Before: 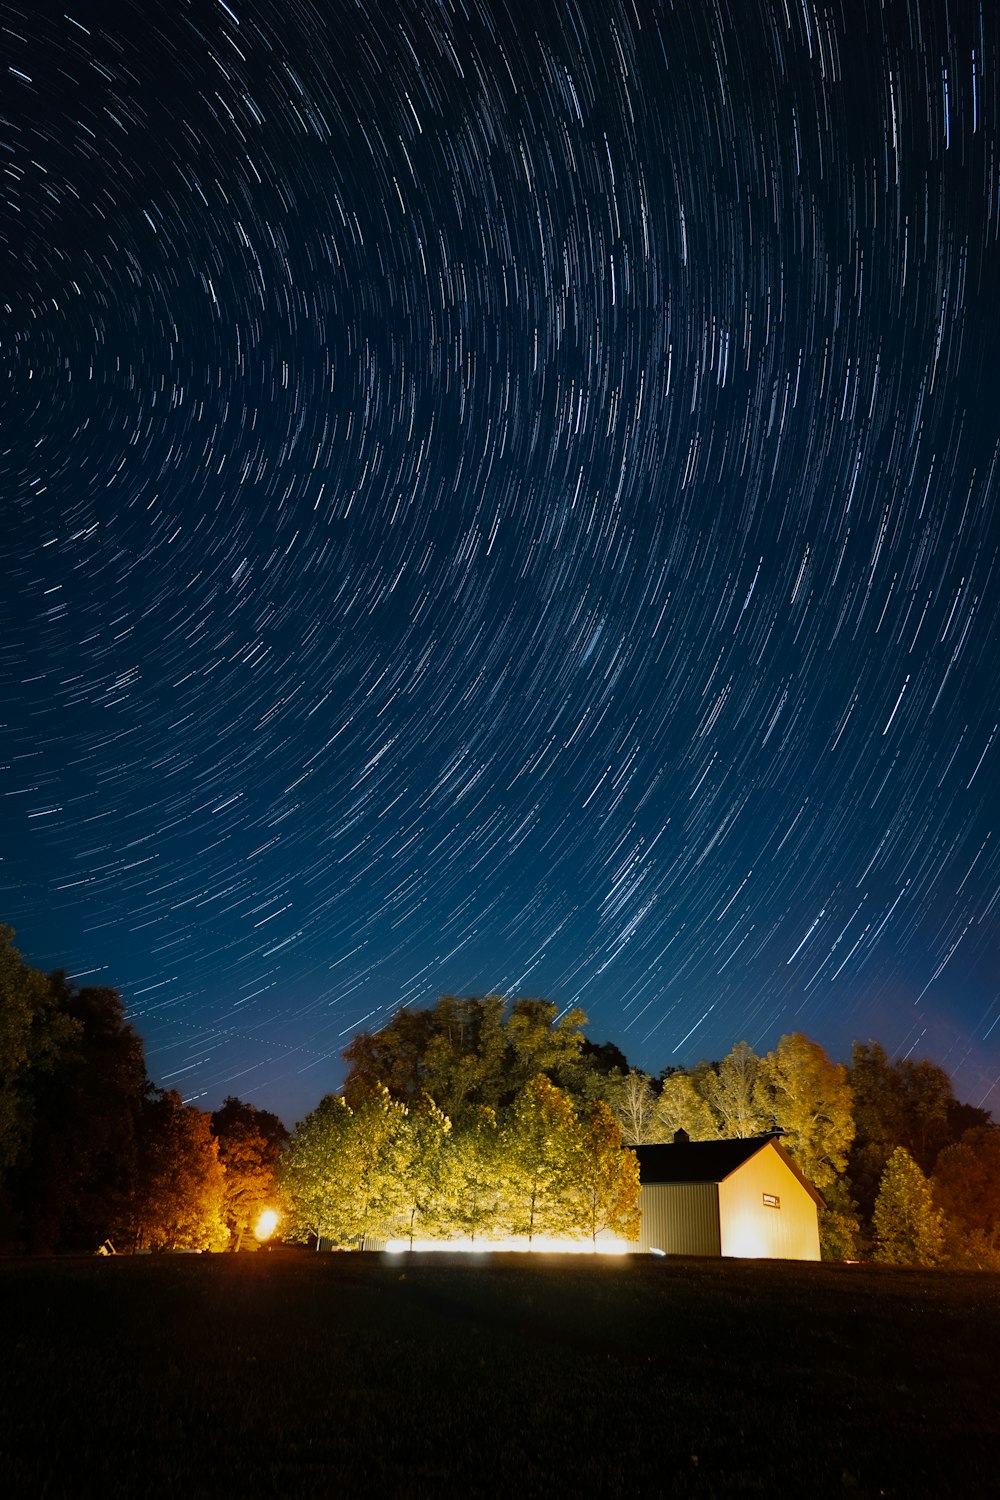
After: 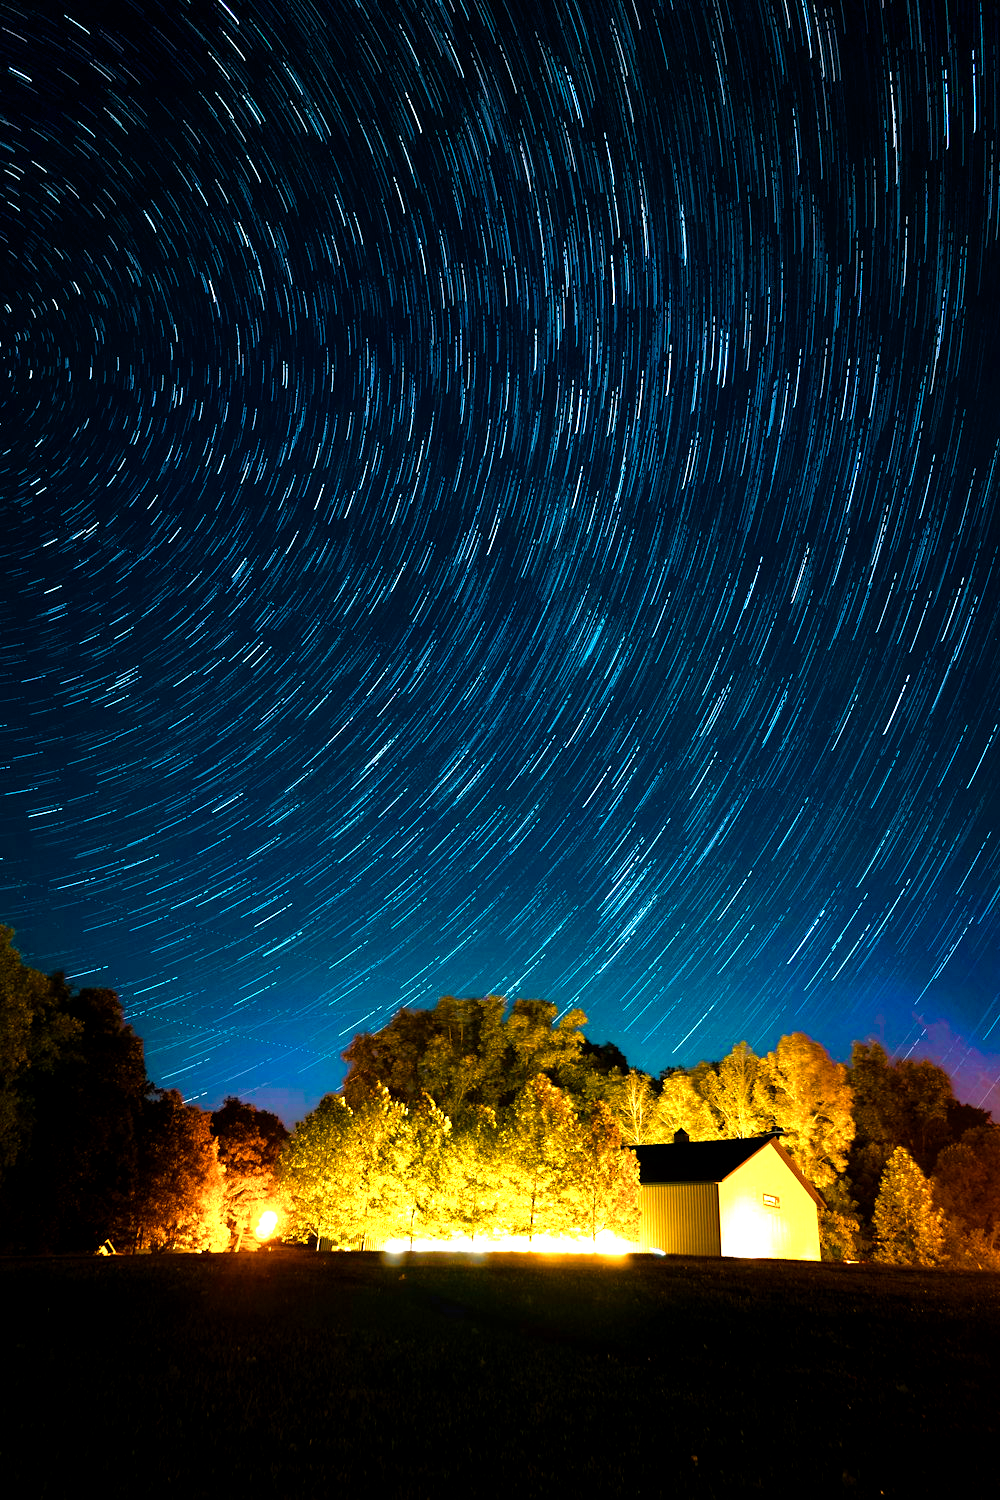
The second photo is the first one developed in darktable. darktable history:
exposure: black level correction 0.002, exposure -0.1 EV, compensate highlight preservation false
color balance rgb: linear chroma grading › global chroma 25%, perceptual saturation grading › global saturation 40%, perceptual saturation grading › highlights -50%, perceptual saturation grading › shadows 30%, perceptual brilliance grading › global brilliance 25%, global vibrance 60%
color zones: curves: ch0 [(0.018, 0.548) (0.197, 0.654) (0.425, 0.447) (0.605, 0.658) (0.732, 0.579)]; ch1 [(0.105, 0.531) (0.224, 0.531) (0.386, 0.39) (0.618, 0.456) (0.732, 0.456) (0.956, 0.421)]; ch2 [(0.039, 0.583) (0.215, 0.465) (0.399, 0.544) (0.465, 0.548) (0.614, 0.447) (0.724, 0.43) (0.882, 0.623) (0.956, 0.632)]
